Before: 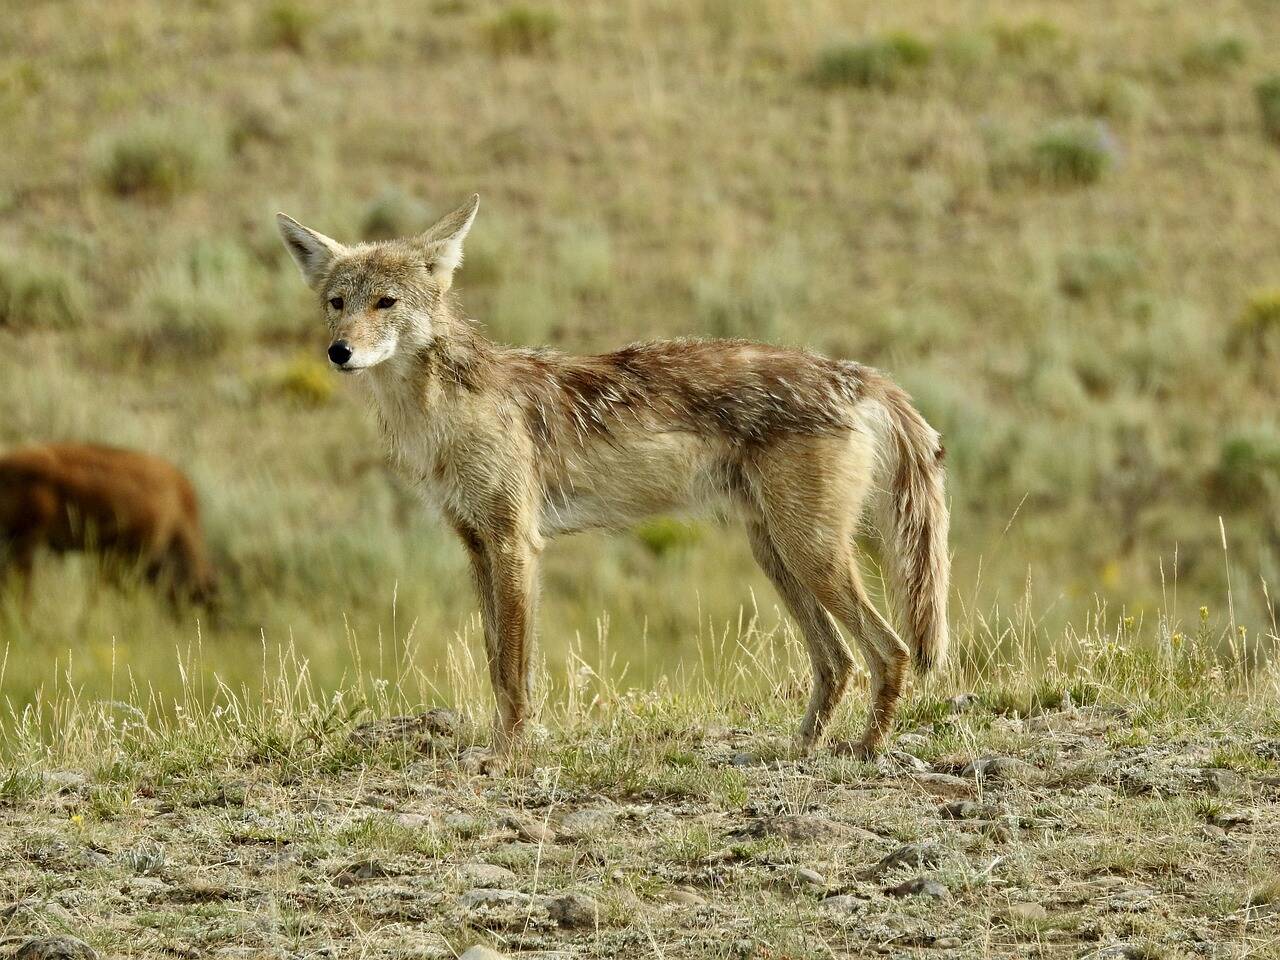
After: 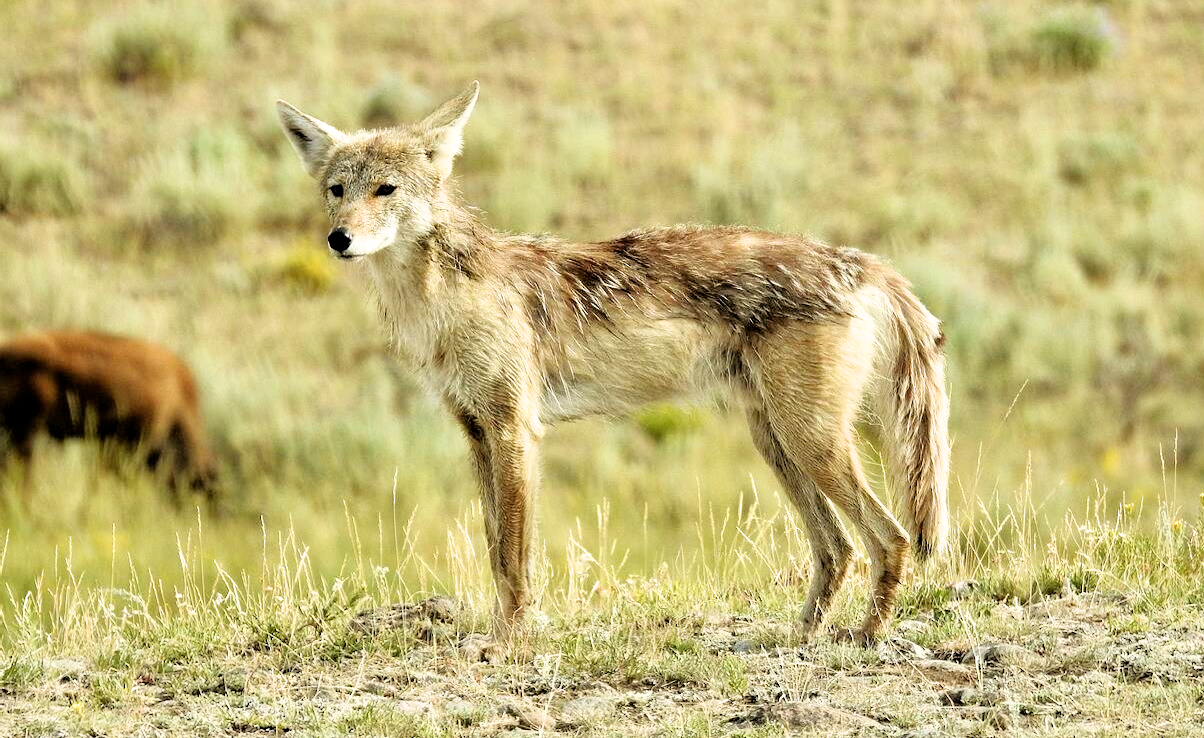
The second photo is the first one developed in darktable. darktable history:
crop and rotate: angle 0.056°, top 11.767%, right 5.741%, bottom 11.229%
exposure: black level correction 0, exposure 0.898 EV, compensate highlight preservation false
filmic rgb: black relative exposure -3.95 EV, white relative exposure 3.16 EV, hardness 2.87
